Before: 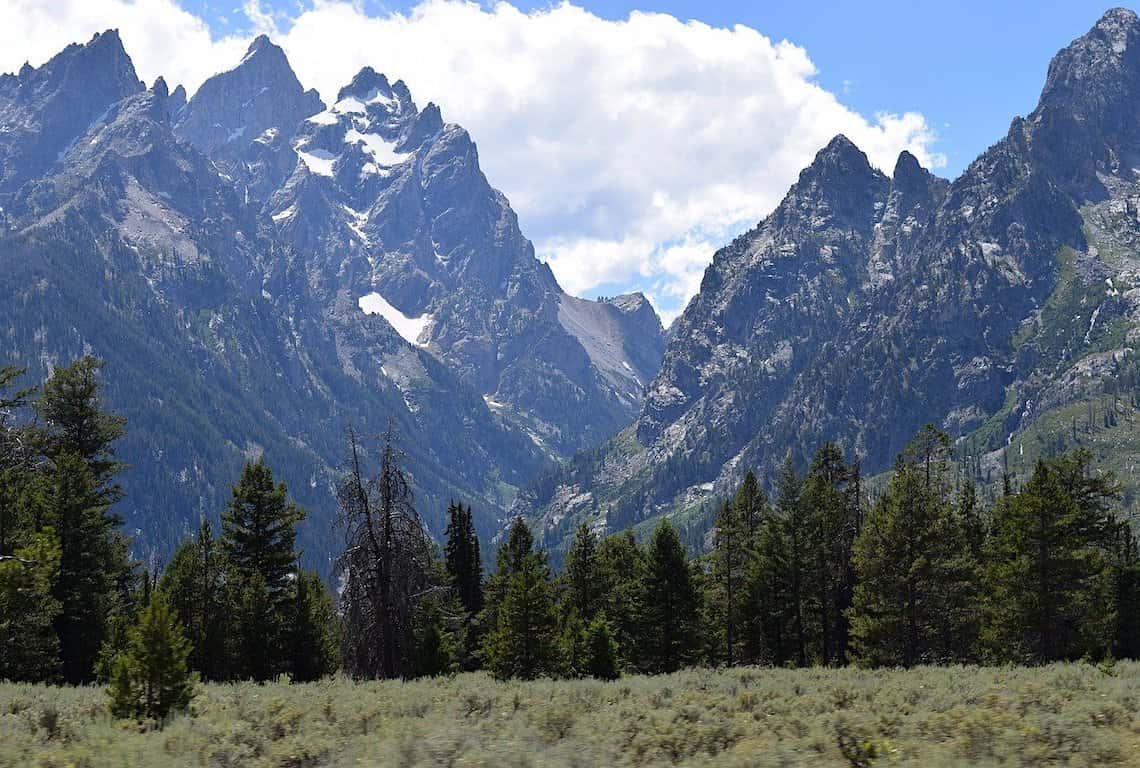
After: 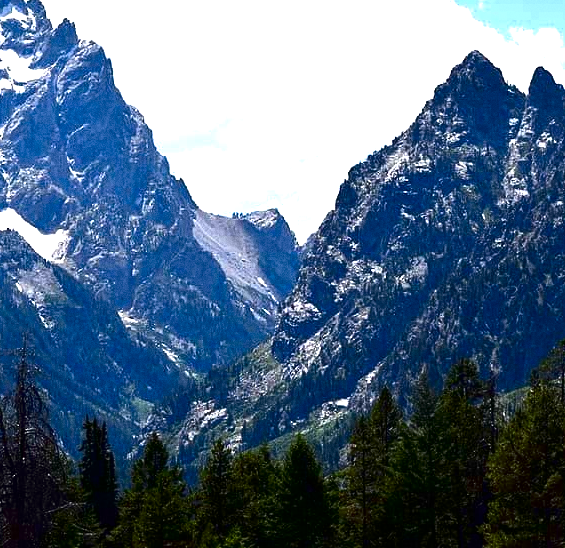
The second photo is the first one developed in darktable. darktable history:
contrast brightness saturation: contrast 0.09, brightness -0.59, saturation 0.17
exposure: exposure 1 EV, compensate highlight preservation false
grain: coarseness 0.47 ISO
crop: left 32.075%, top 10.976%, right 18.355%, bottom 17.596%
